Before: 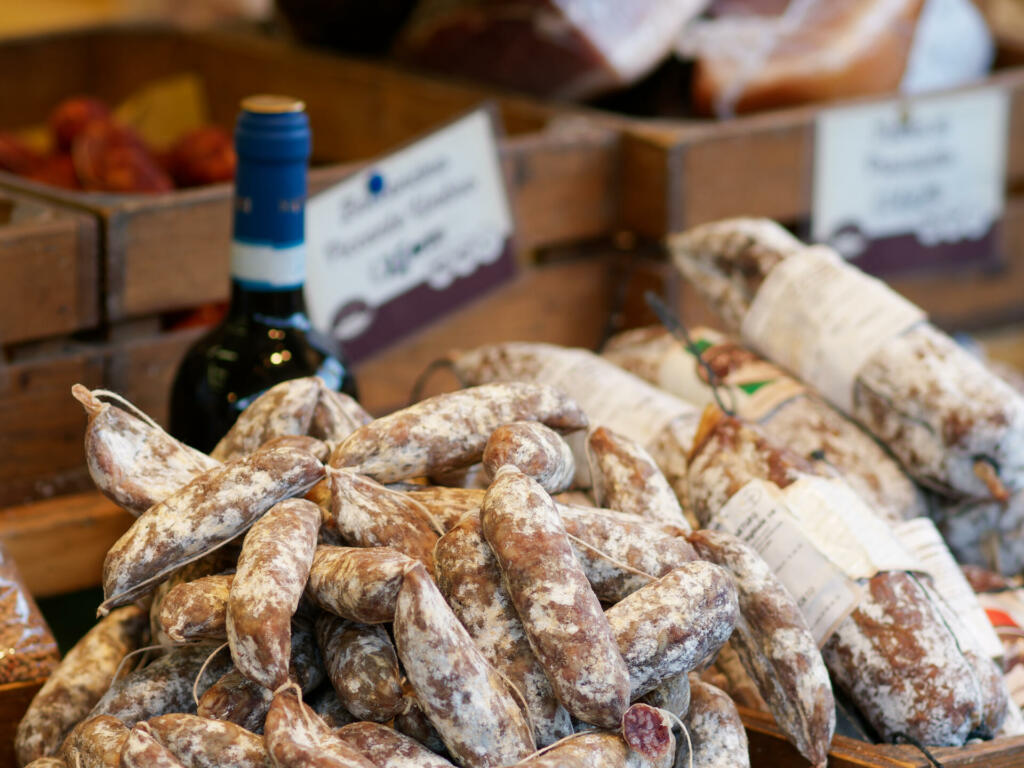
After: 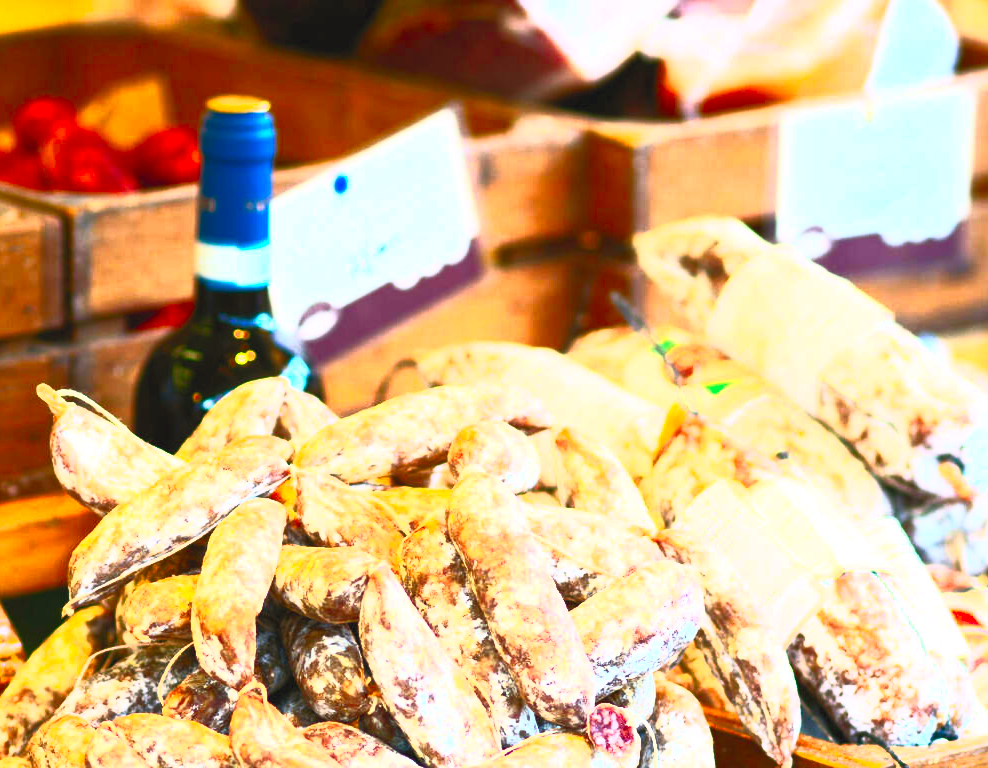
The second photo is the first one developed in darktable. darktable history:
exposure: black level correction 0, exposure 0.691 EV, compensate exposure bias true, compensate highlight preservation false
crop and rotate: left 3.485%
contrast brightness saturation: contrast 0.991, brightness 0.98, saturation 0.998
